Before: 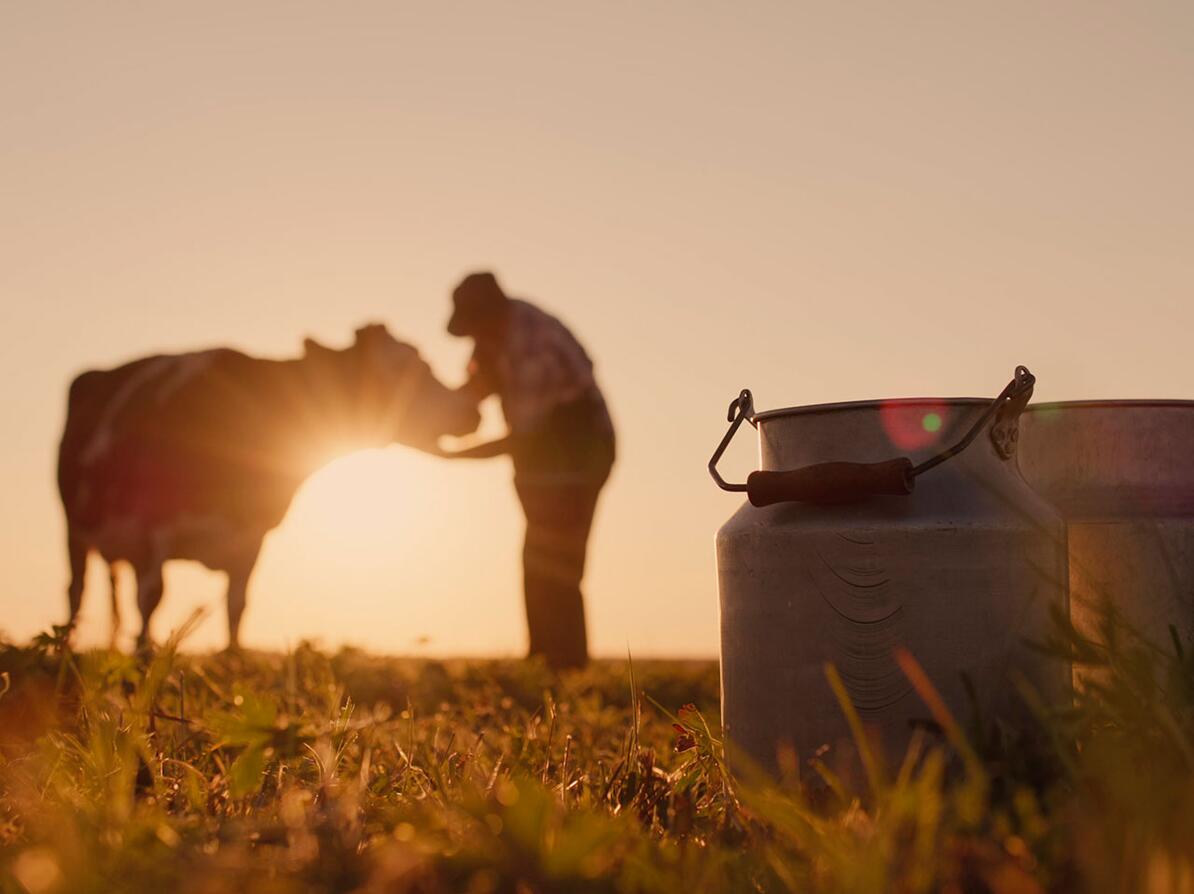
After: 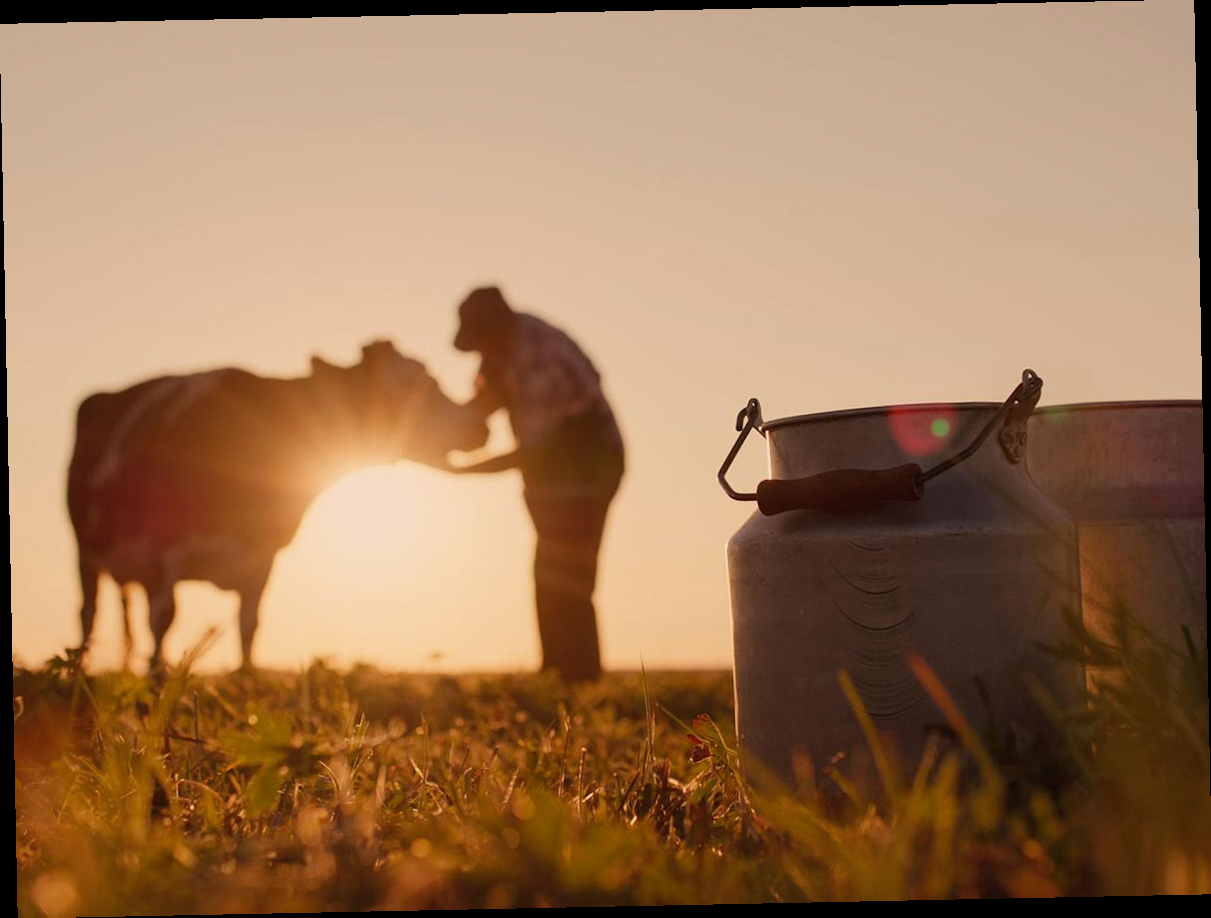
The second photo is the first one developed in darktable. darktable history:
rotate and perspective: rotation -1.17°, automatic cropping off
exposure: exposure -0.041 EV, compensate highlight preservation false
